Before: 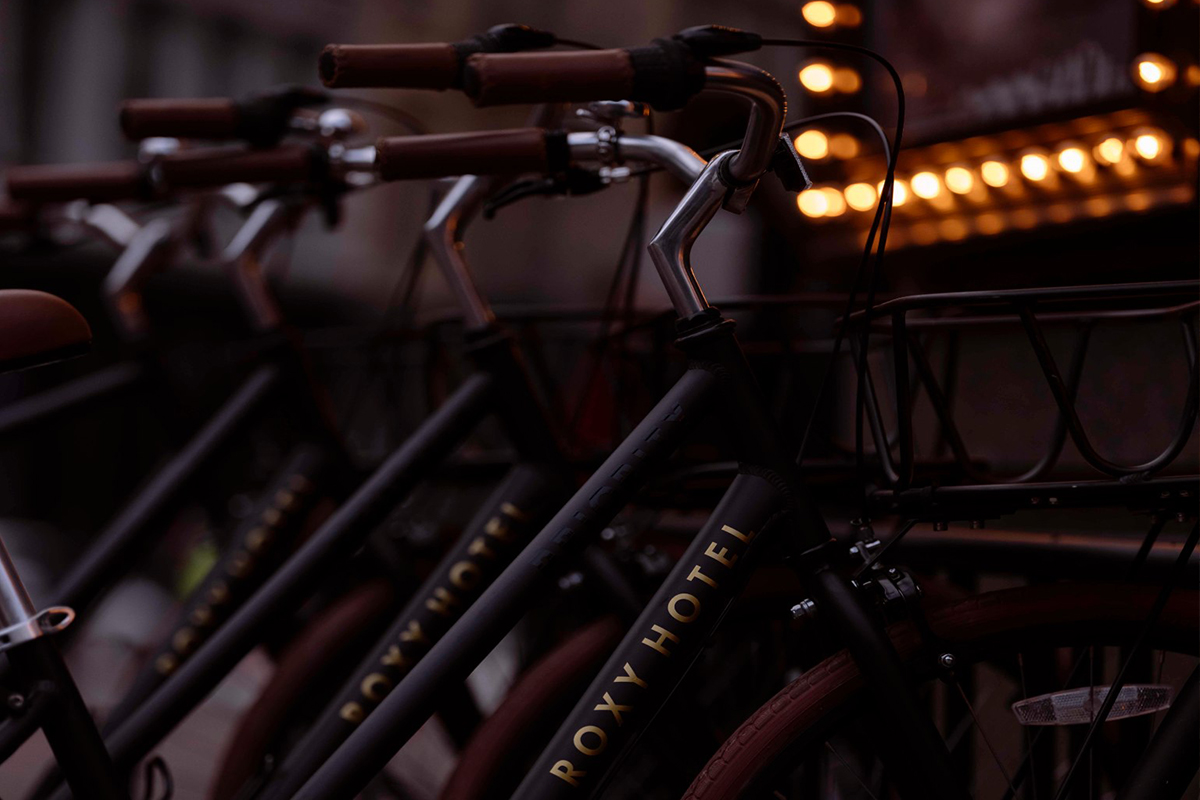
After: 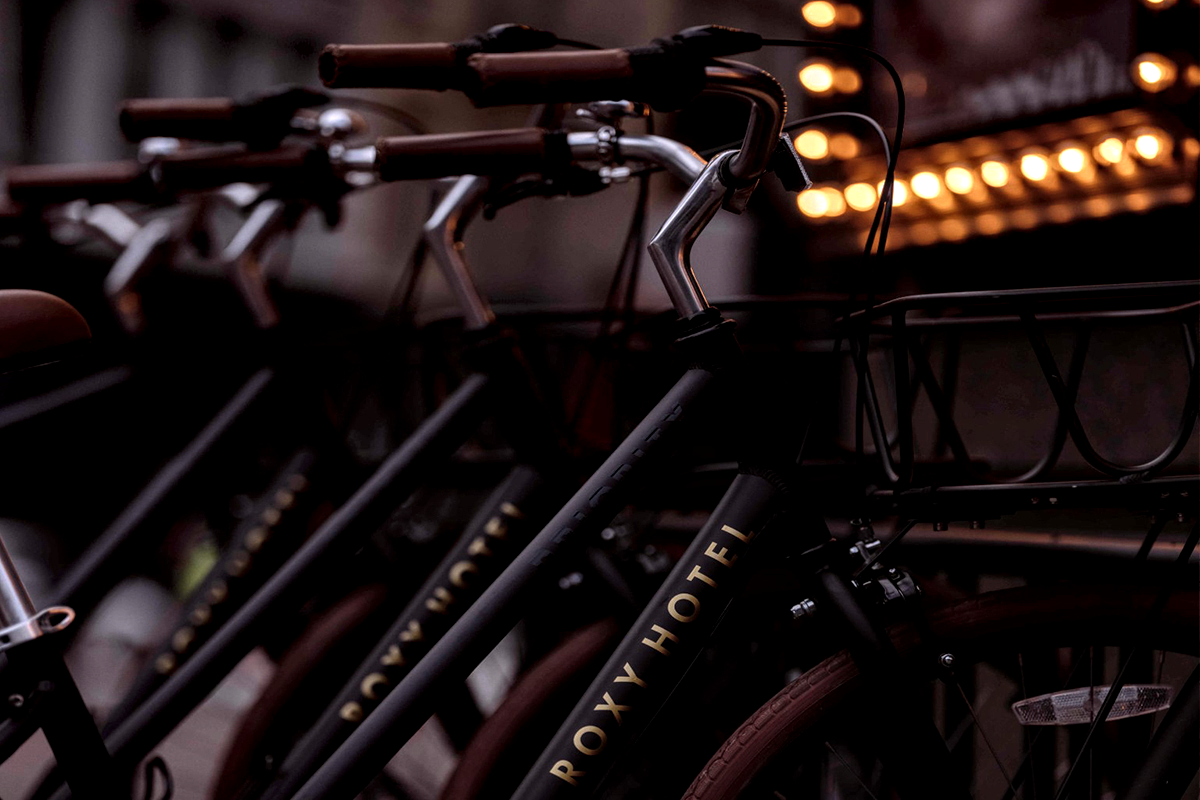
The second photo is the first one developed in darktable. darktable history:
local contrast: highlights 78%, shadows 56%, detail 173%, midtone range 0.429
